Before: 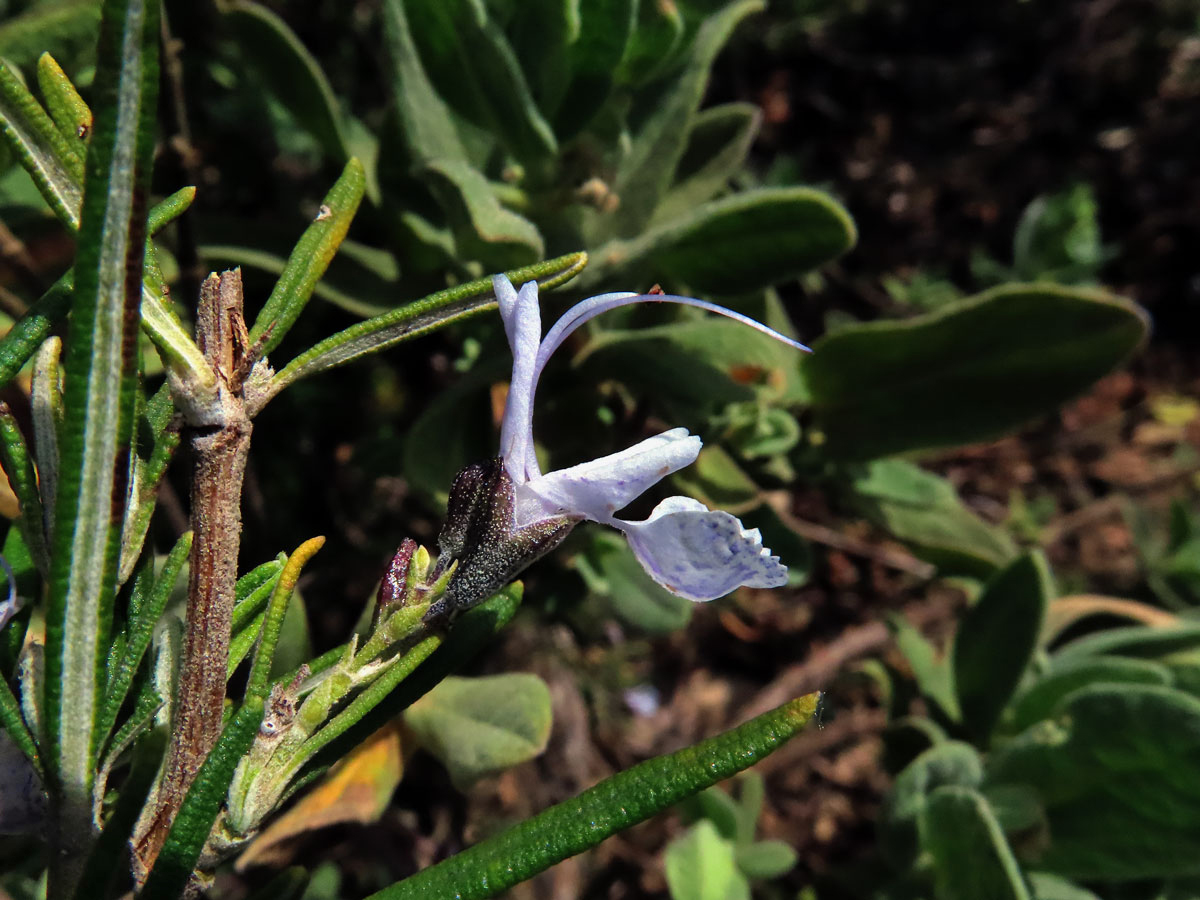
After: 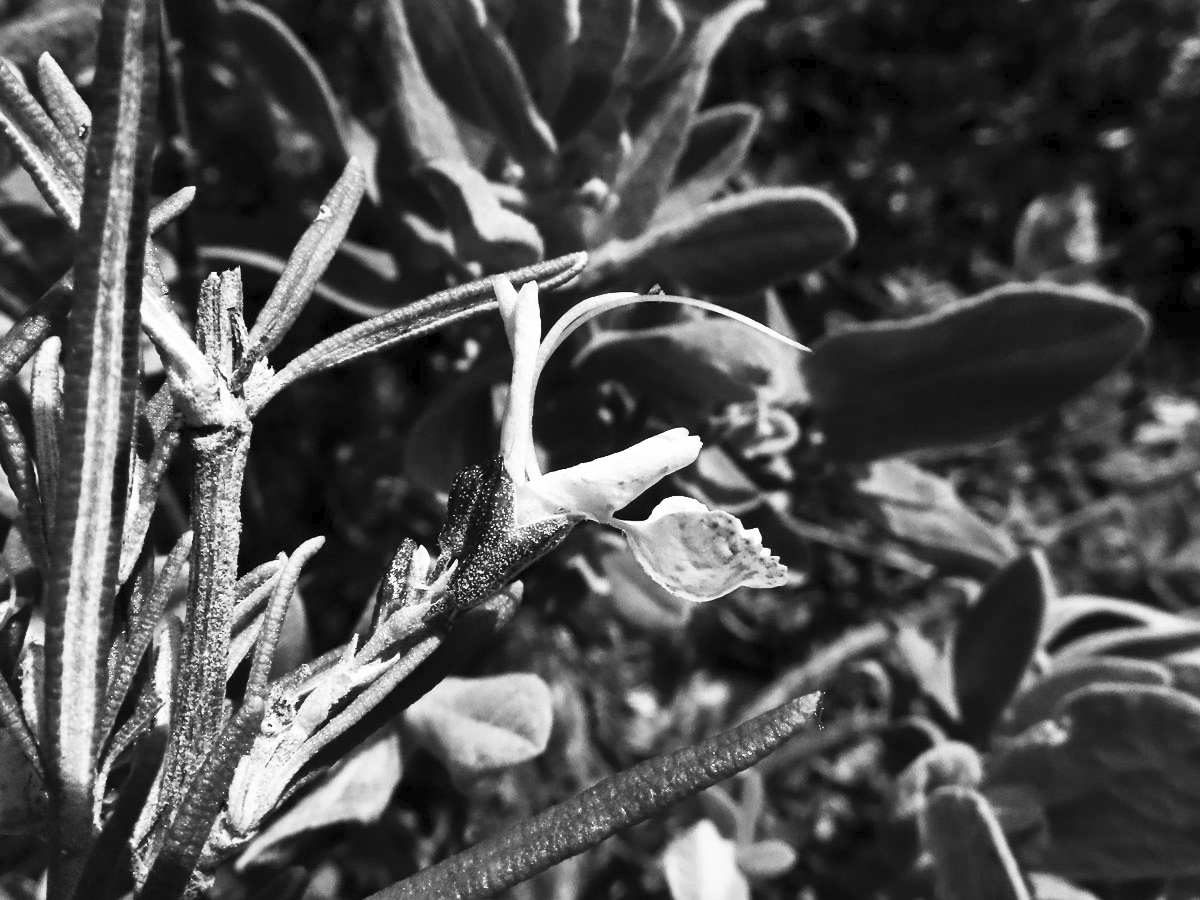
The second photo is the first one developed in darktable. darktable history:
shadows and highlights: shadows 36.6, highlights -26.91, soften with gaussian
contrast brightness saturation: contrast 0.539, brightness 0.472, saturation -0.993
